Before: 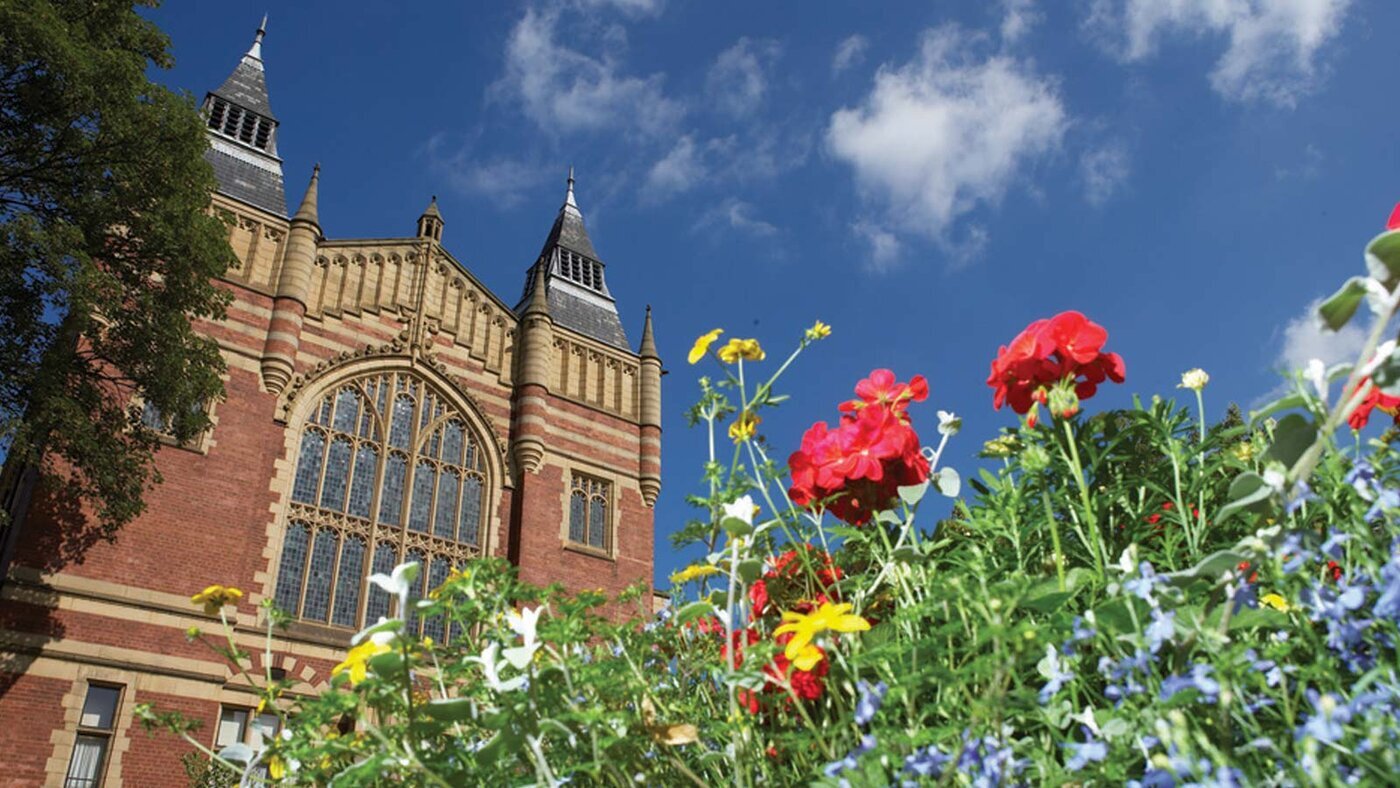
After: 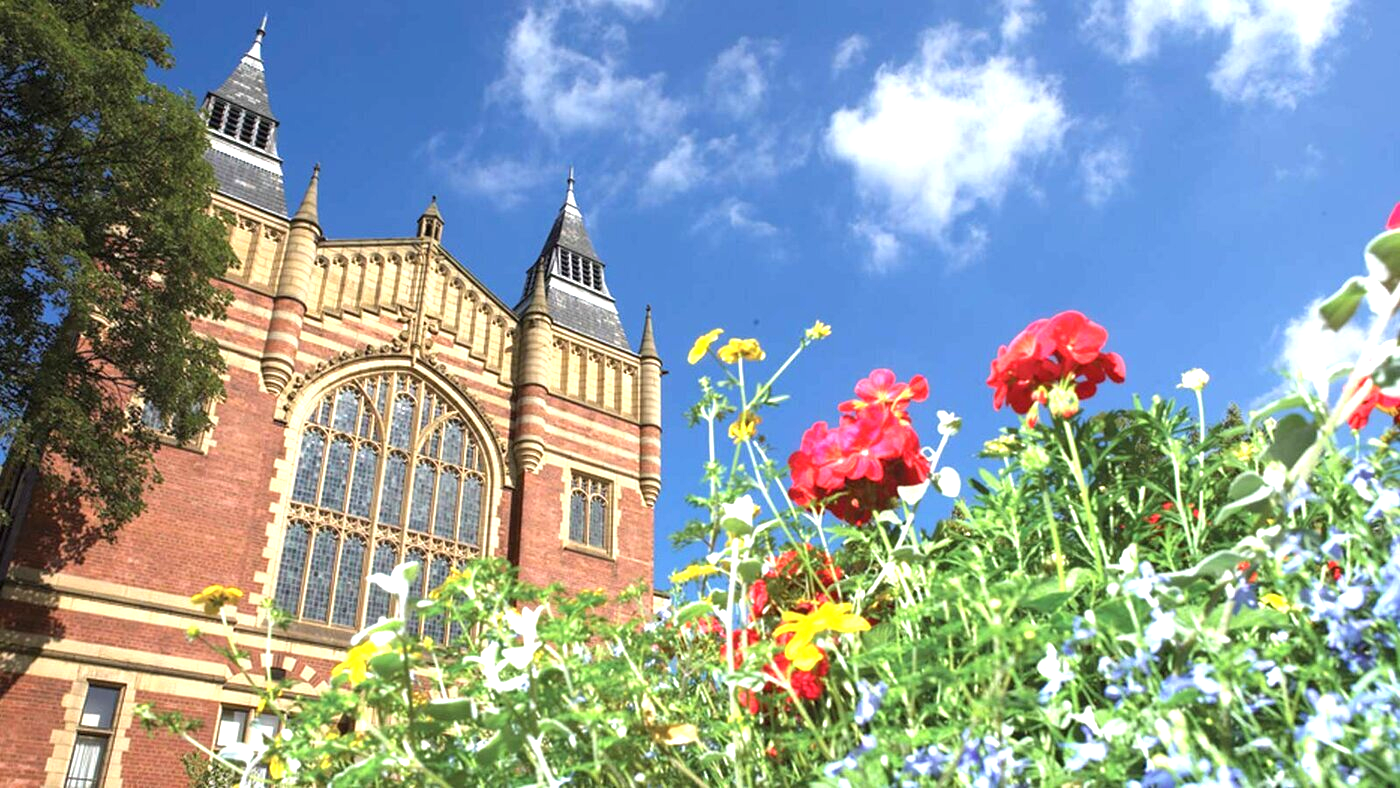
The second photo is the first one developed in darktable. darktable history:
tone equalizer: edges refinement/feathering 500, mask exposure compensation -1.25 EV, preserve details no
exposure: black level correction 0, exposure 1.199 EV, compensate highlight preservation false
